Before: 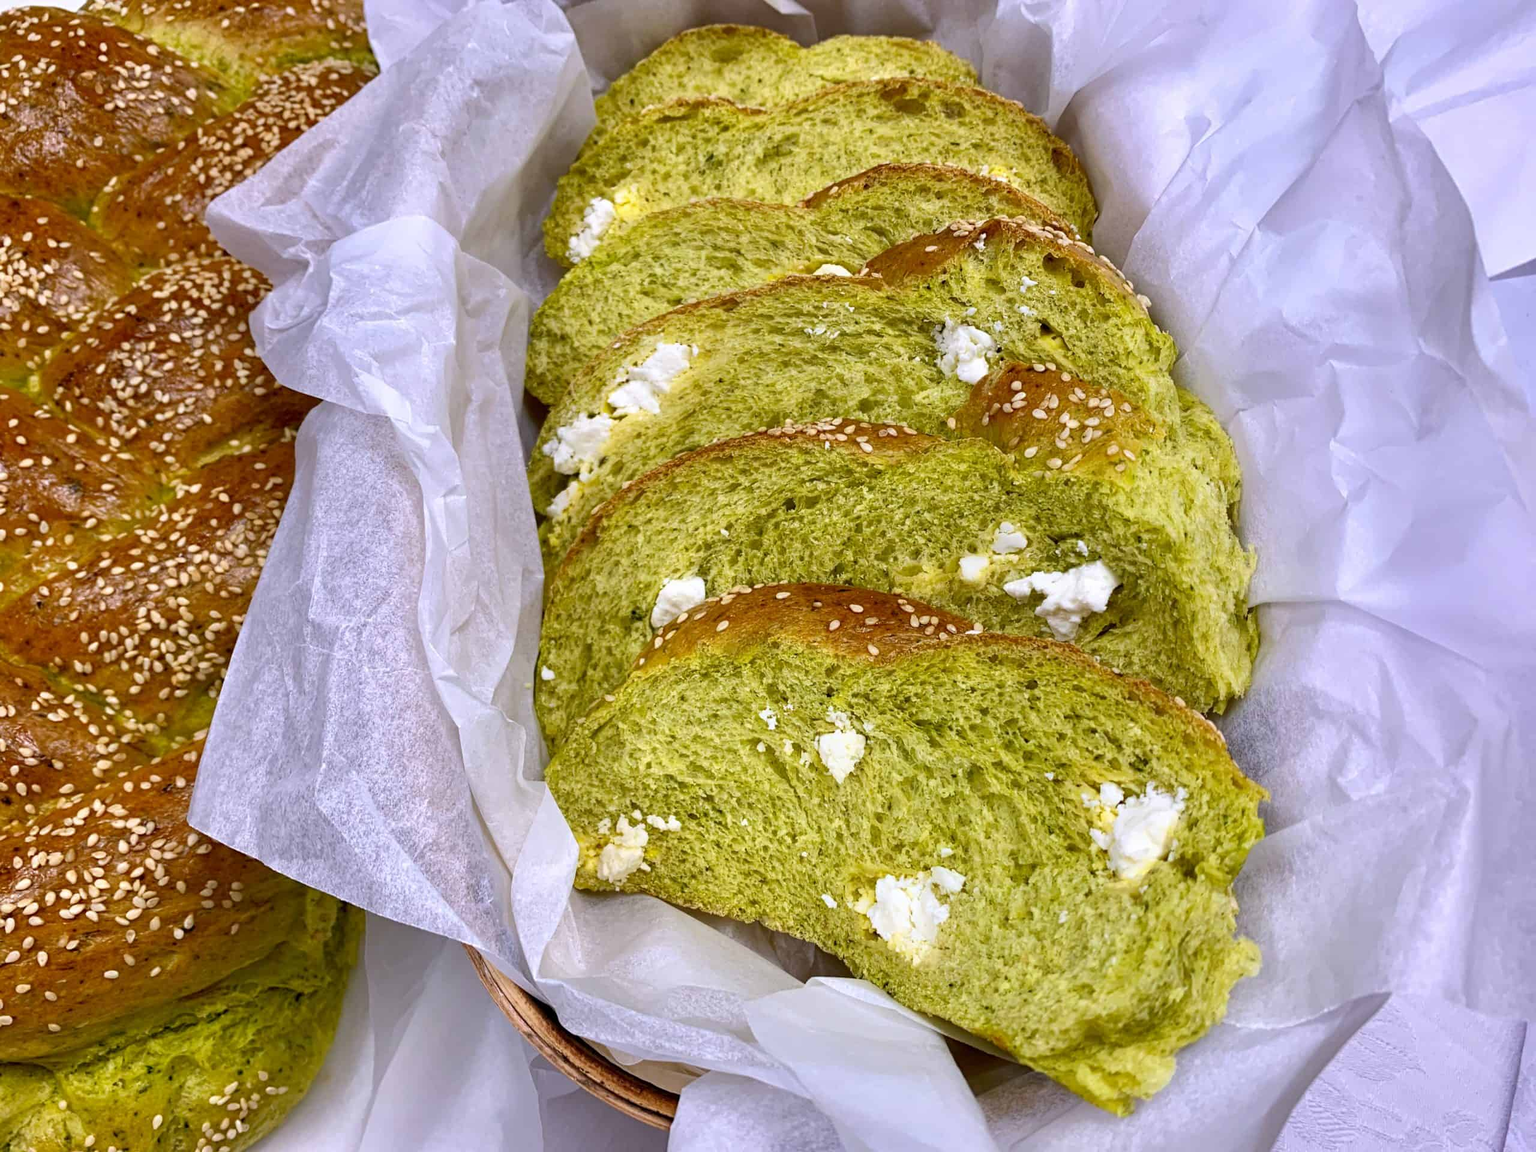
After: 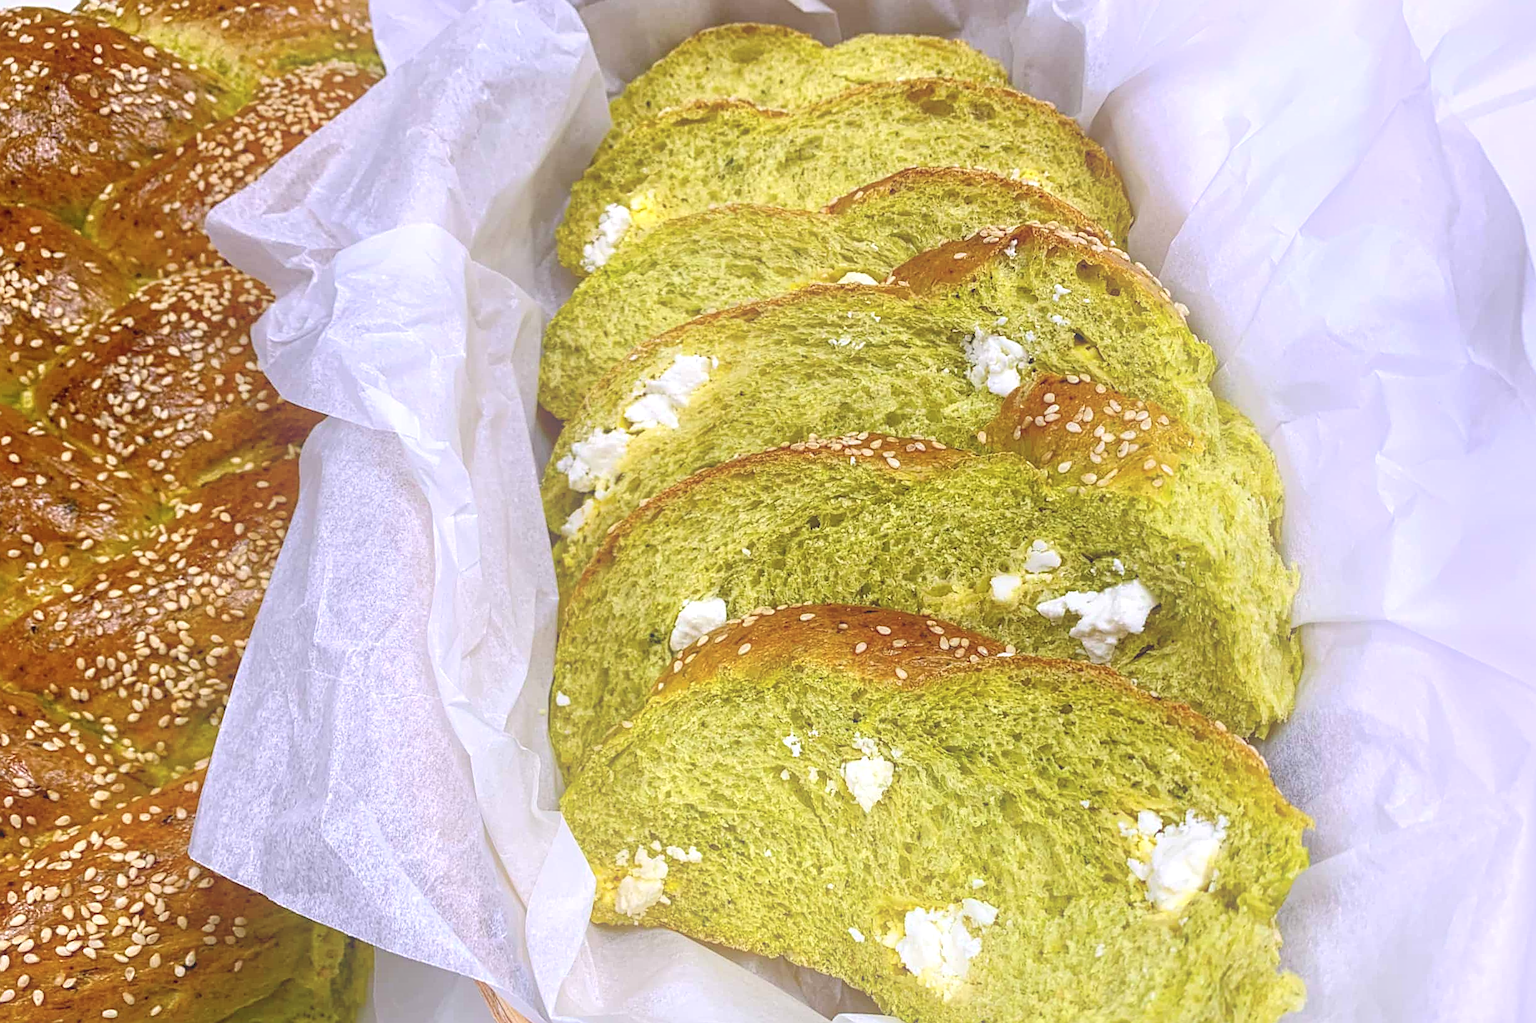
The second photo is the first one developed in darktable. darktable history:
crop and rotate: angle 0.2°, left 0.275%, right 3.127%, bottom 14.18%
bloom: size 40%
sharpen: on, module defaults
local contrast: on, module defaults
